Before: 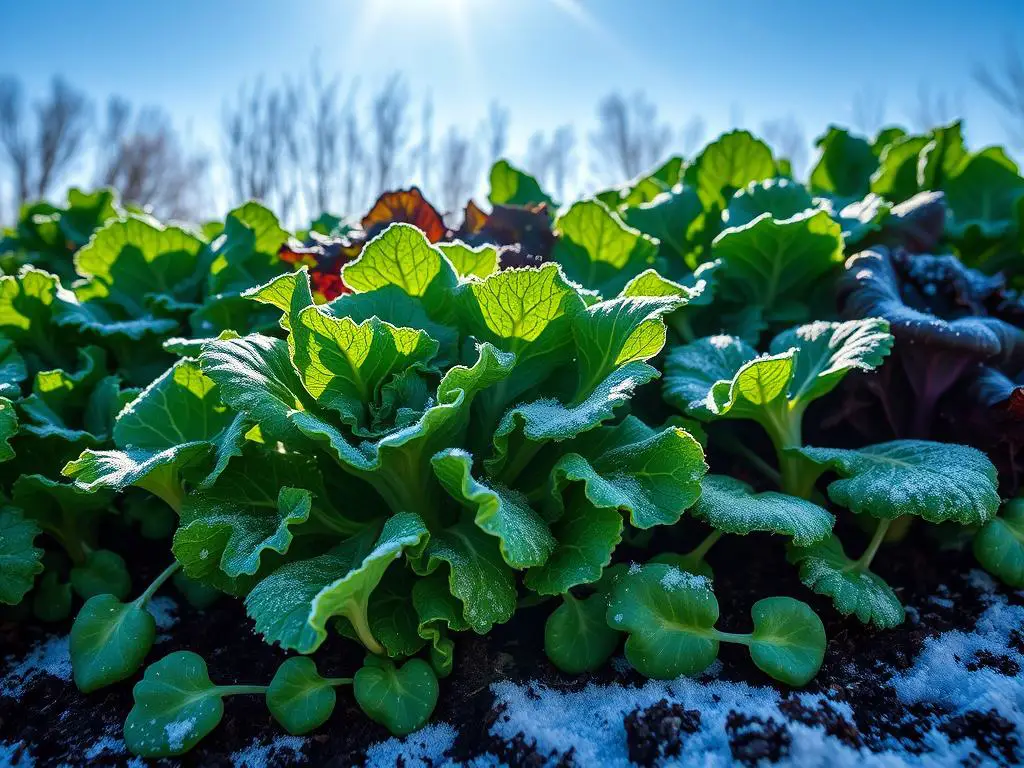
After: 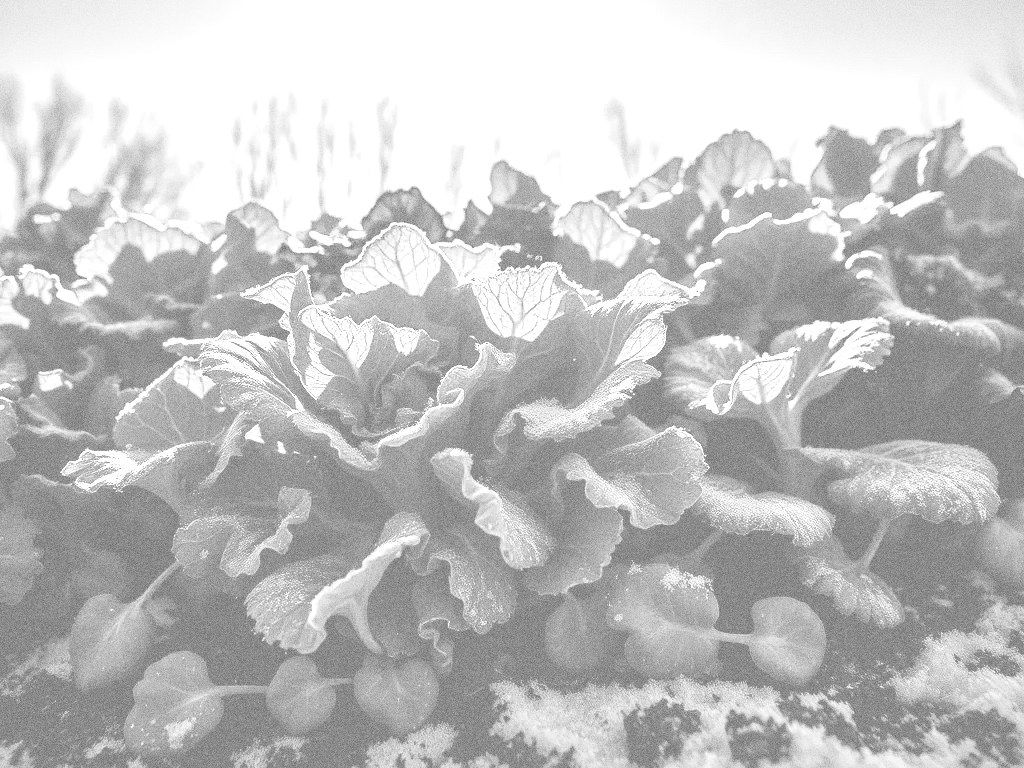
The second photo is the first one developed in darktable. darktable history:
colorize: hue 43.2°, saturation 40%, version 1
tone equalizer: -8 EV -0.75 EV, -7 EV -0.7 EV, -6 EV -0.6 EV, -5 EV -0.4 EV, -3 EV 0.4 EV, -2 EV 0.6 EV, -1 EV 0.7 EV, +0 EV 0.75 EV, edges refinement/feathering 500, mask exposure compensation -1.57 EV, preserve details no
monochrome: on, module defaults
grain: coarseness 0.09 ISO, strength 40%
